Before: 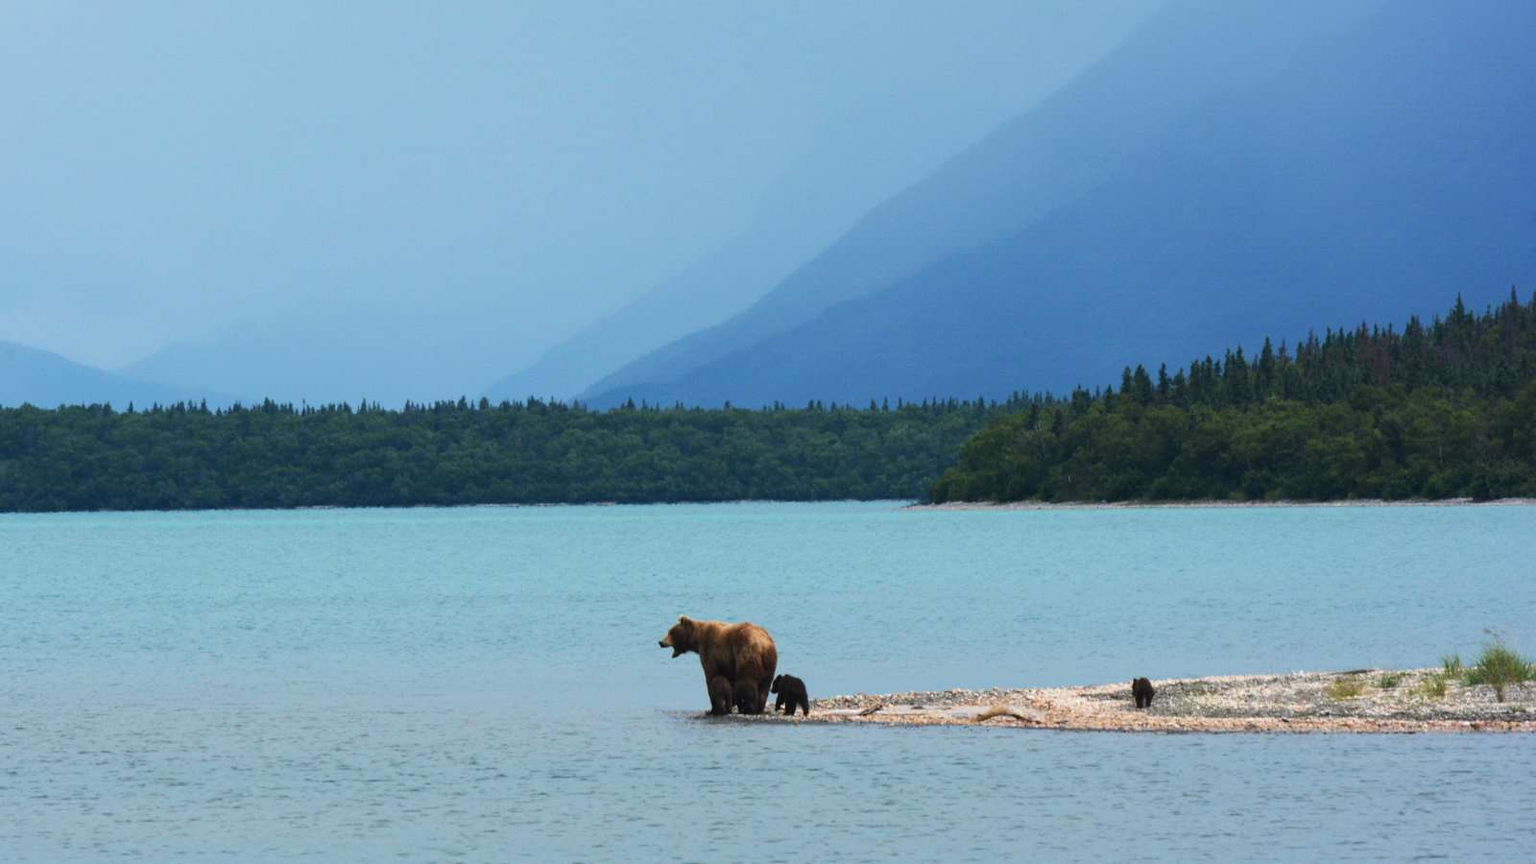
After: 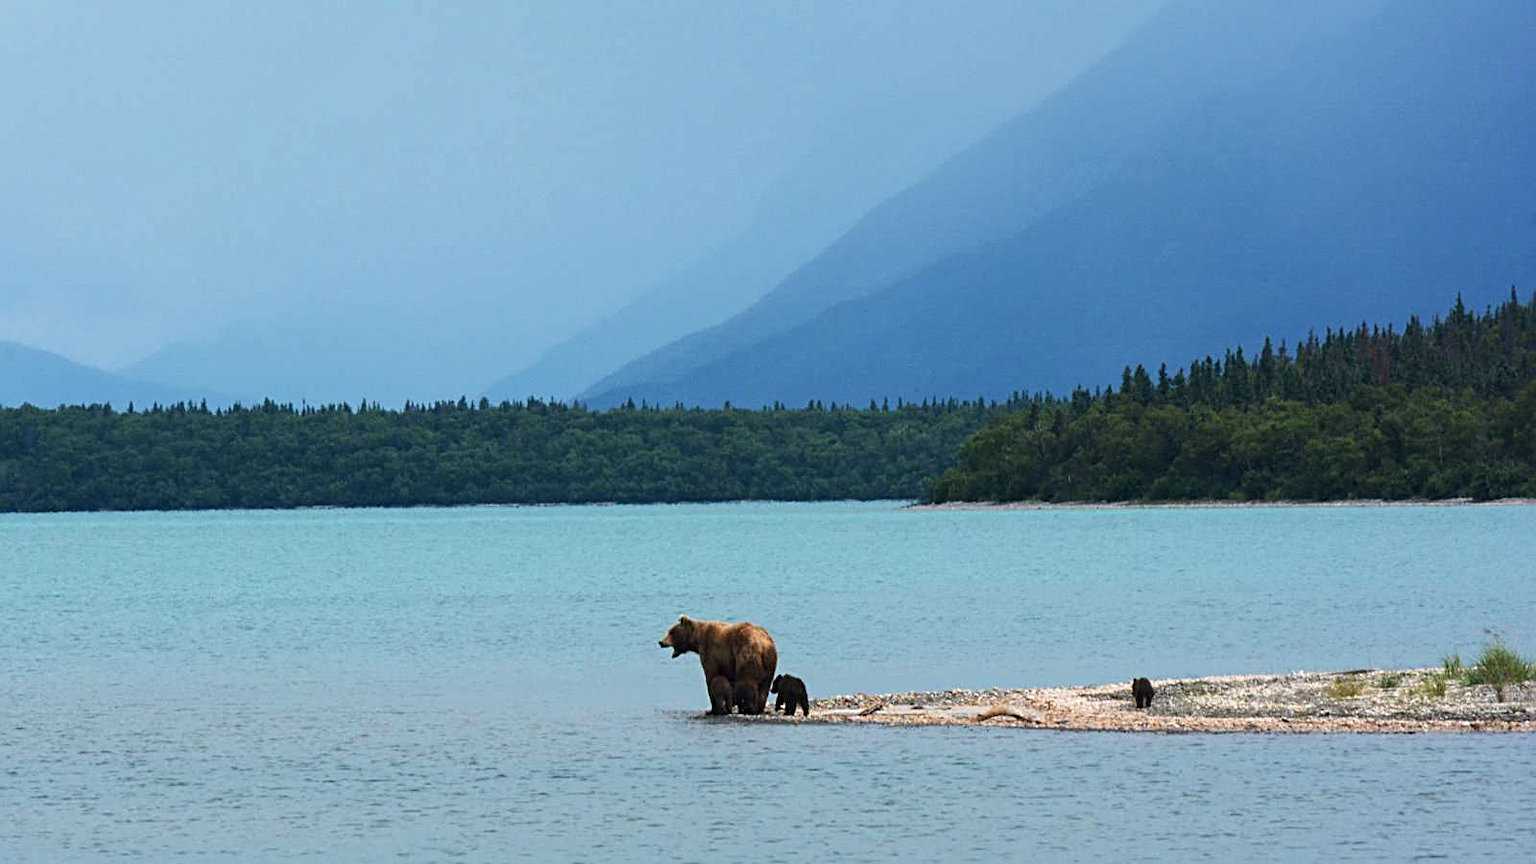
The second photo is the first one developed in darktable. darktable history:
local contrast: highlights 100%, shadows 100%, detail 120%, midtone range 0.2
sharpen: radius 2.767
